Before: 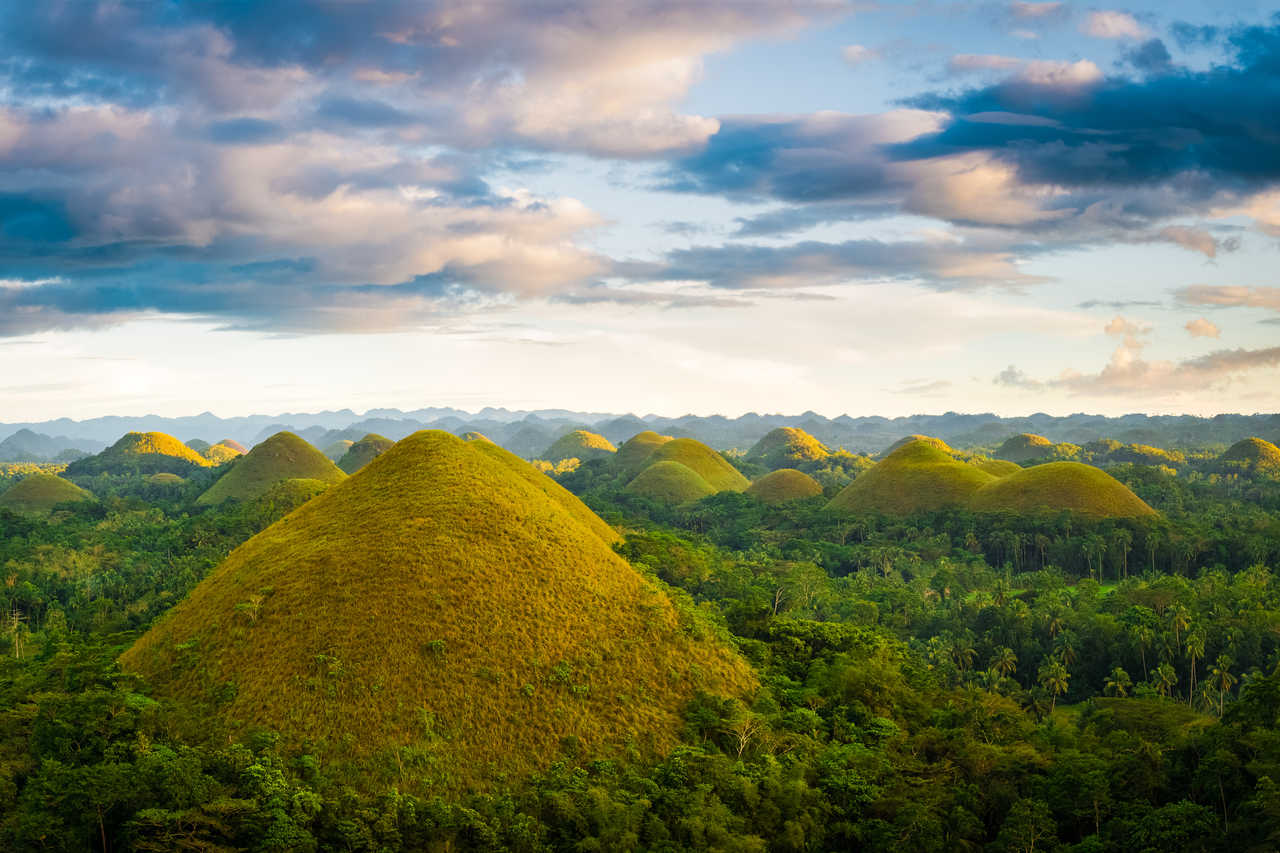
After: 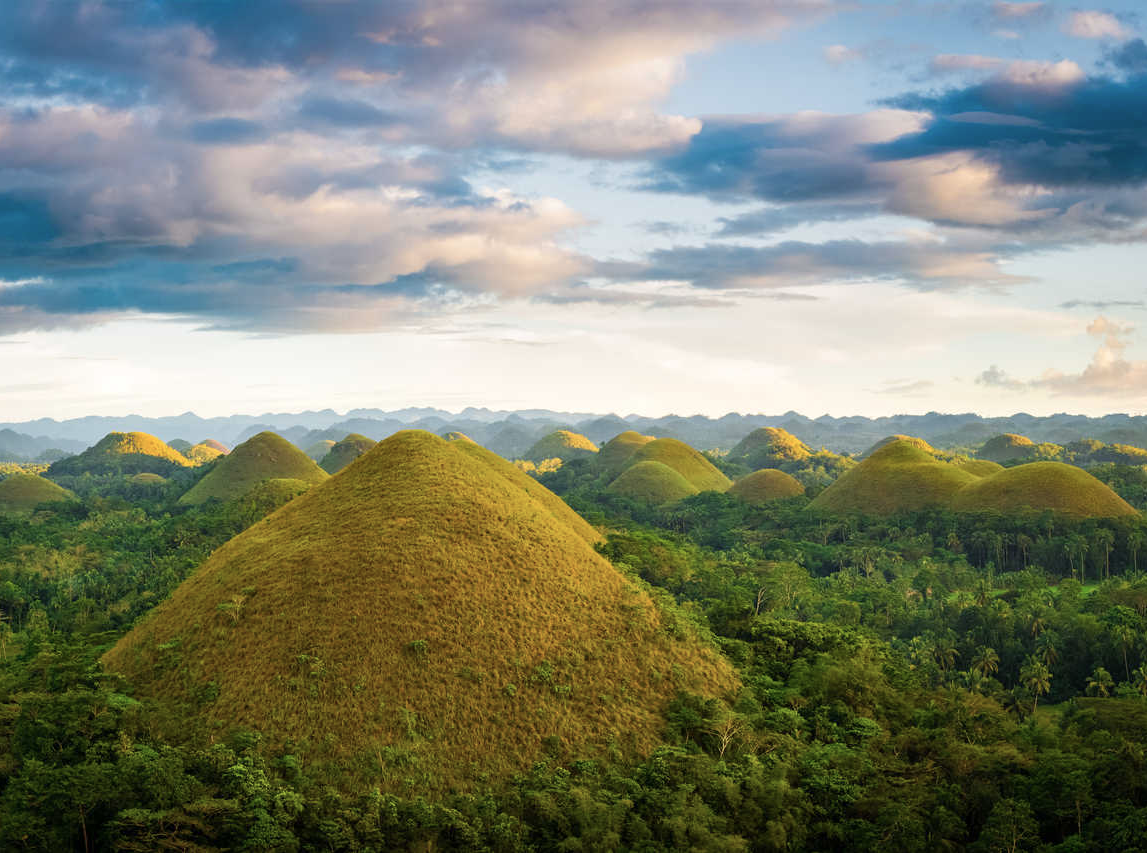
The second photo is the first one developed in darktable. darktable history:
crop and rotate: left 1.407%, right 8.912%
color balance rgb: perceptual saturation grading › global saturation -11.89%
